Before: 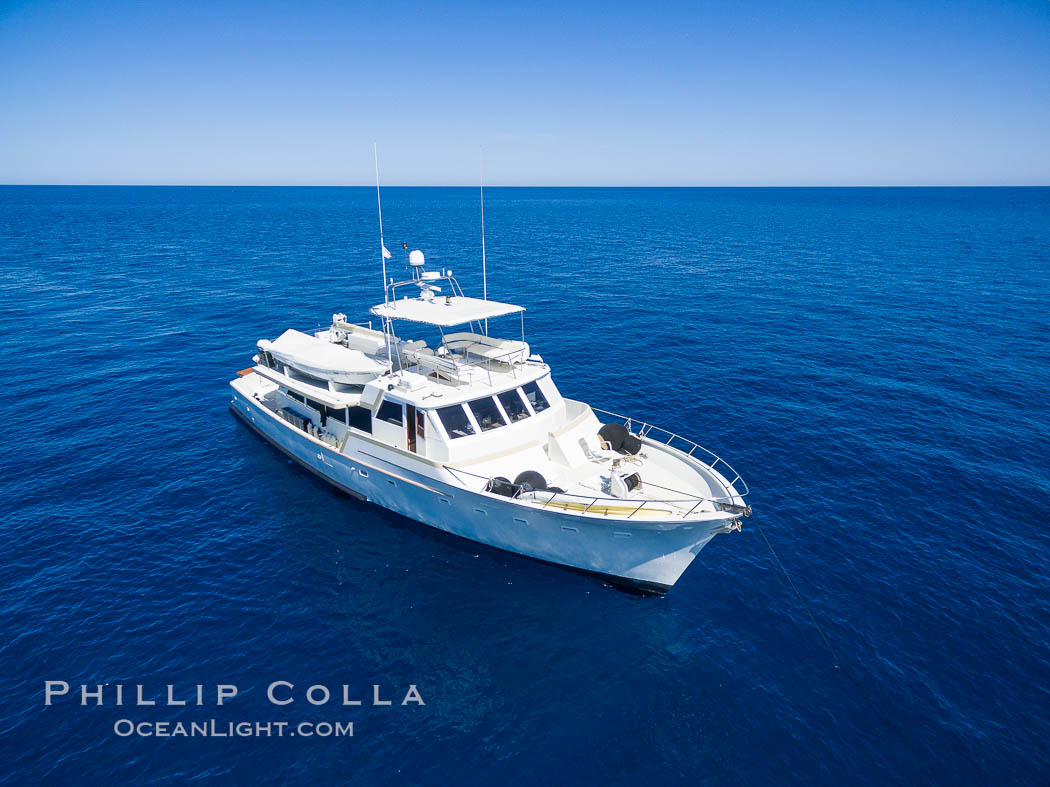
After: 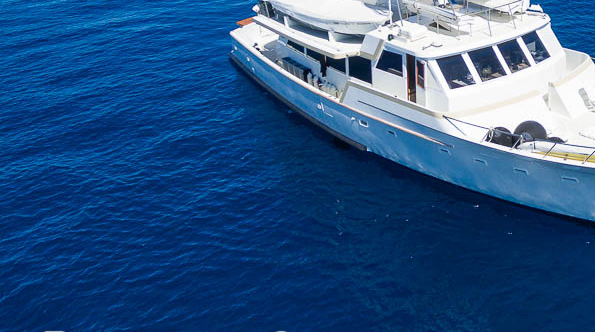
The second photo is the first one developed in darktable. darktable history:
crop: top 44.548%, right 43.28%, bottom 13.228%
